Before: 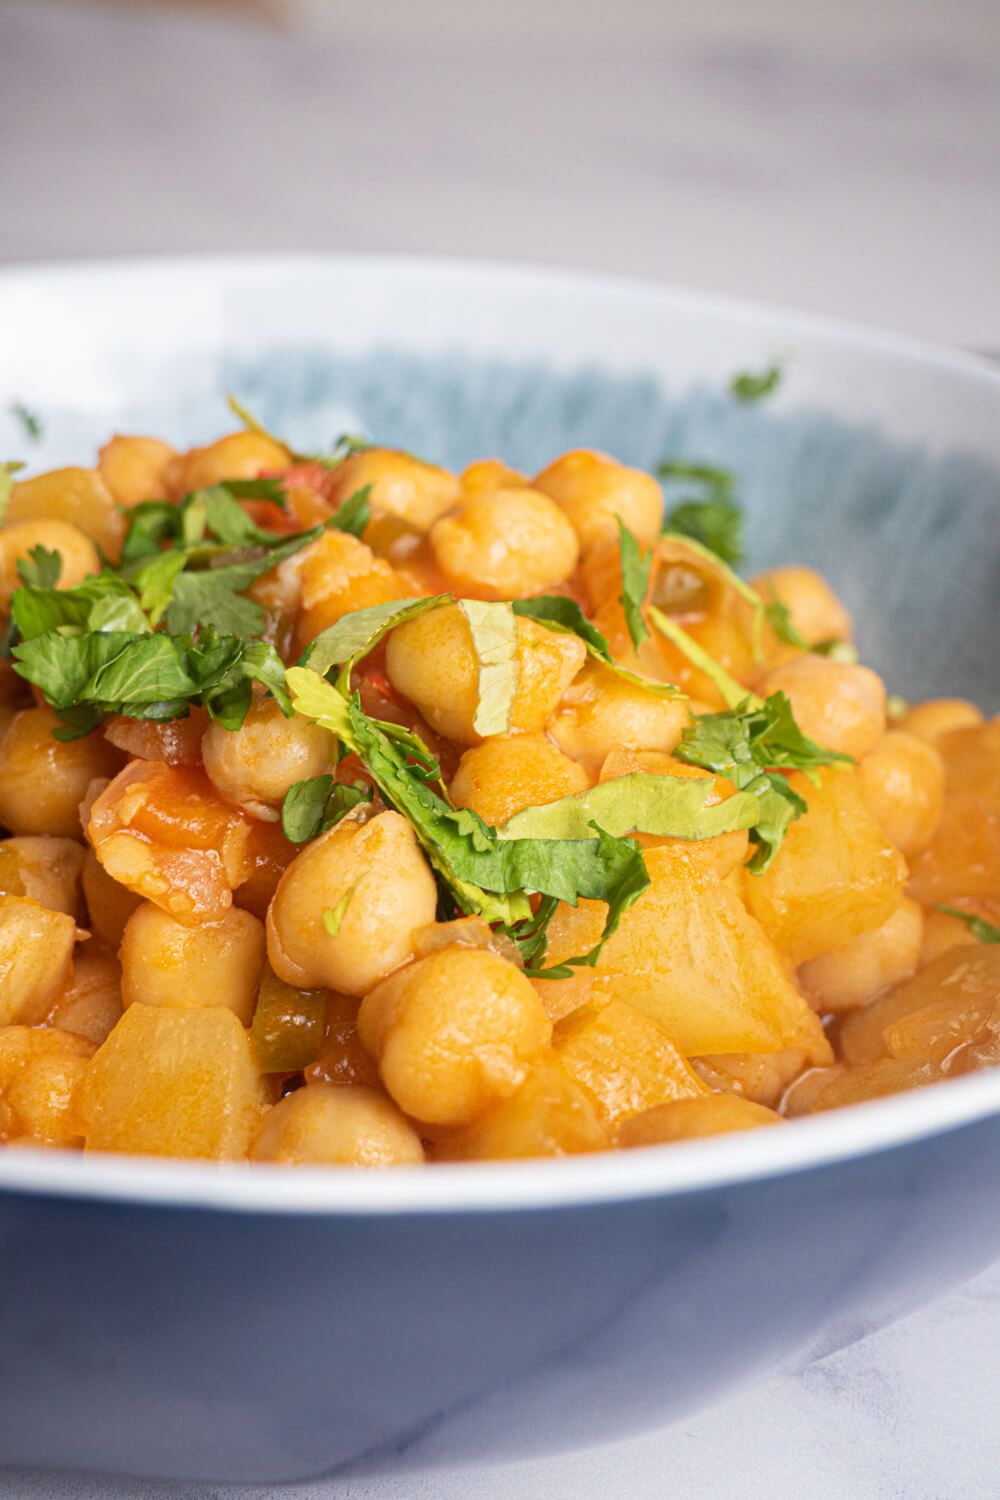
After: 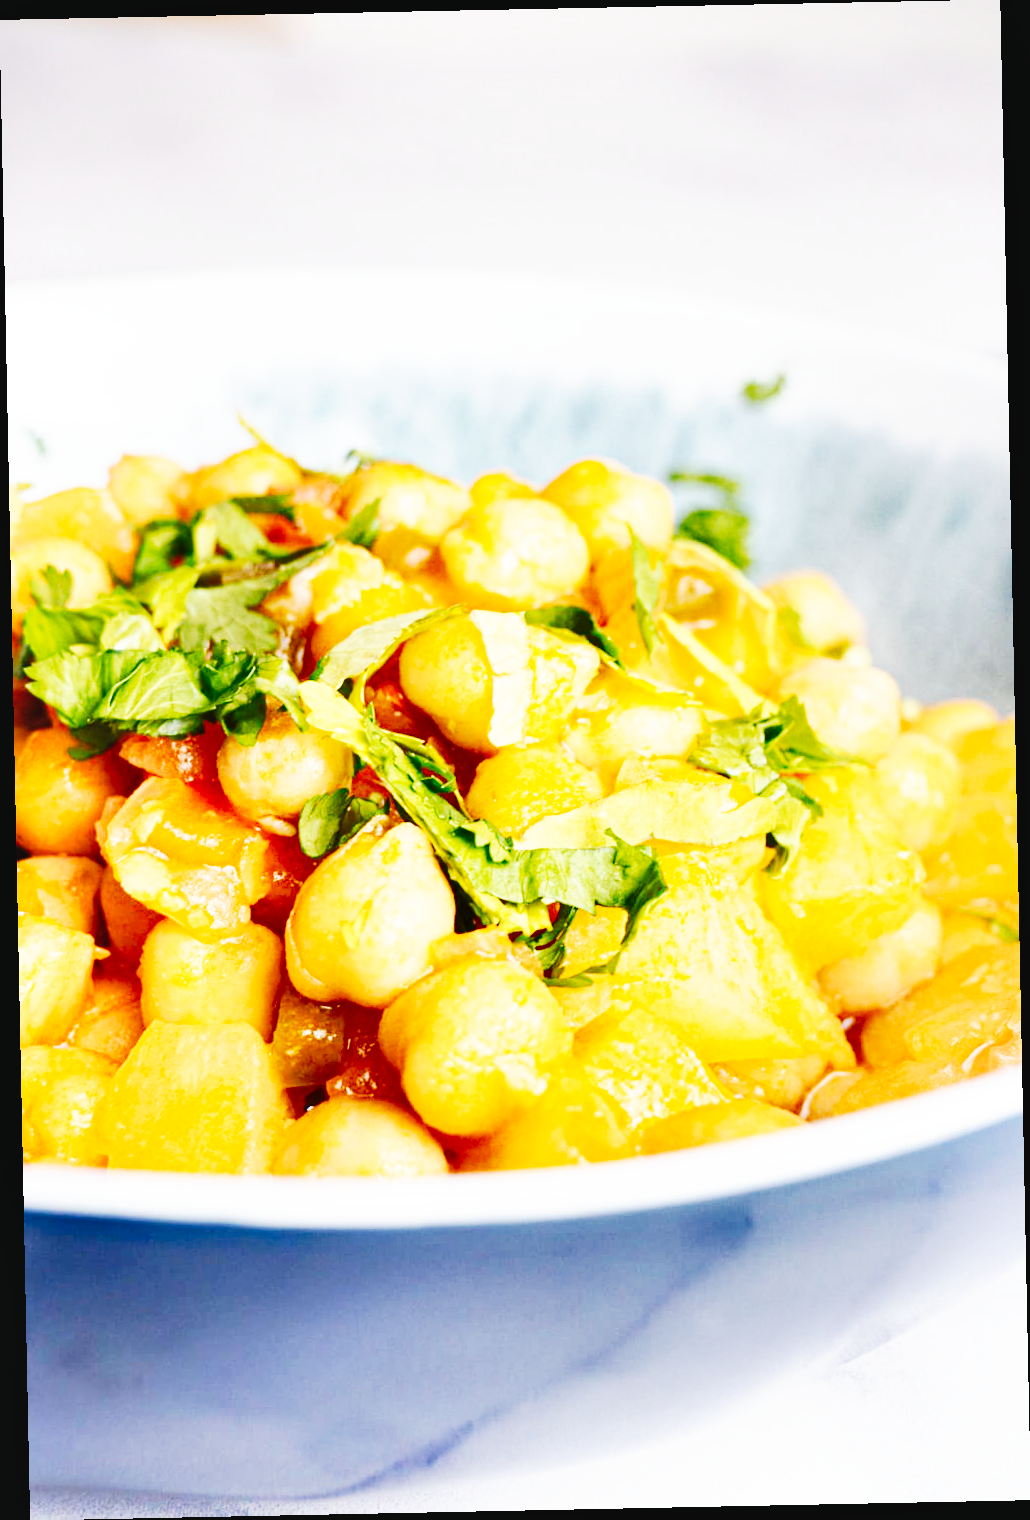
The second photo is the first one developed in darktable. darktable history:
shadows and highlights: soften with gaussian
tone curve: curves: ch0 [(0, 0) (0.003, 0.024) (0.011, 0.032) (0.025, 0.041) (0.044, 0.054) (0.069, 0.069) (0.1, 0.09) (0.136, 0.116) (0.177, 0.162) (0.224, 0.213) (0.277, 0.278) (0.335, 0.359) (0.399, 0.447) (0.468, 0.543) (0.543, 0.621) (0.623, 0.717) (0.709, 0.807) (0.801, 0.876) (0.898, 0.934) (1, 1)], preserve colors none
rotate and perspective: rotation -1.17°, automatic cropping off
color balance: mode lift, gamma, gain (sRGB), lift [1, 1, 1.022, 1.026]
base curve: curves: ch0 [(0, 0) (0.007, 0.004) (0.027, 0.03) (0.046, 0.07) (0.207, 0.54) (0.442, 0.872) (0.673, 0.972) (1, 1)], preserve colors none
